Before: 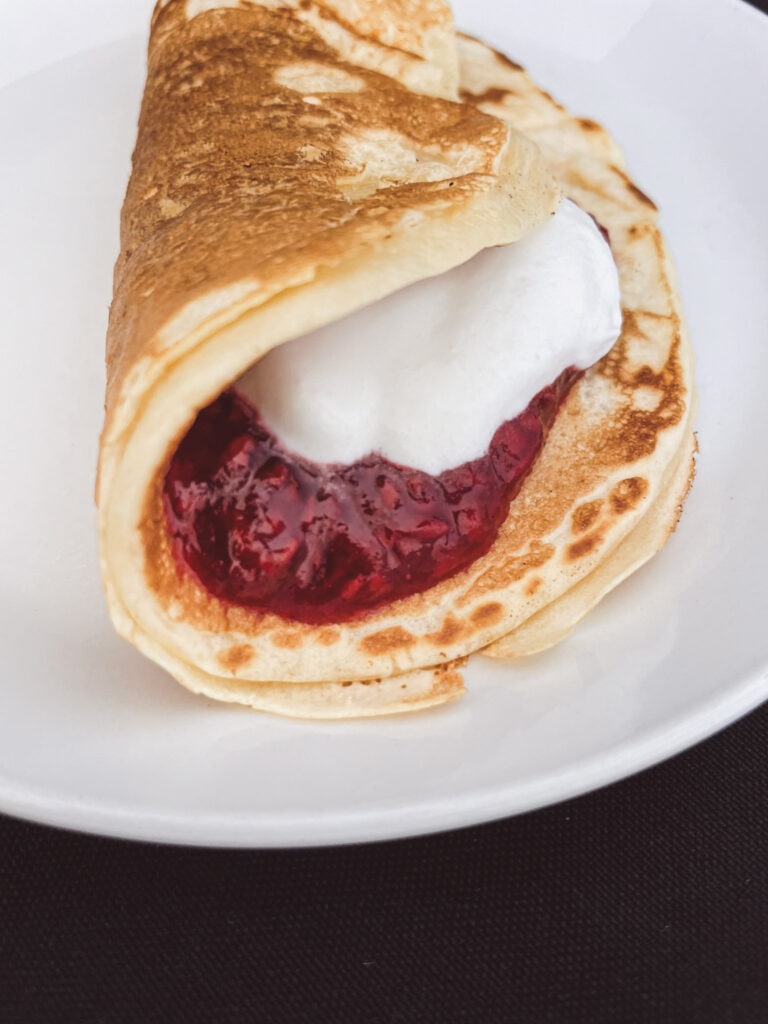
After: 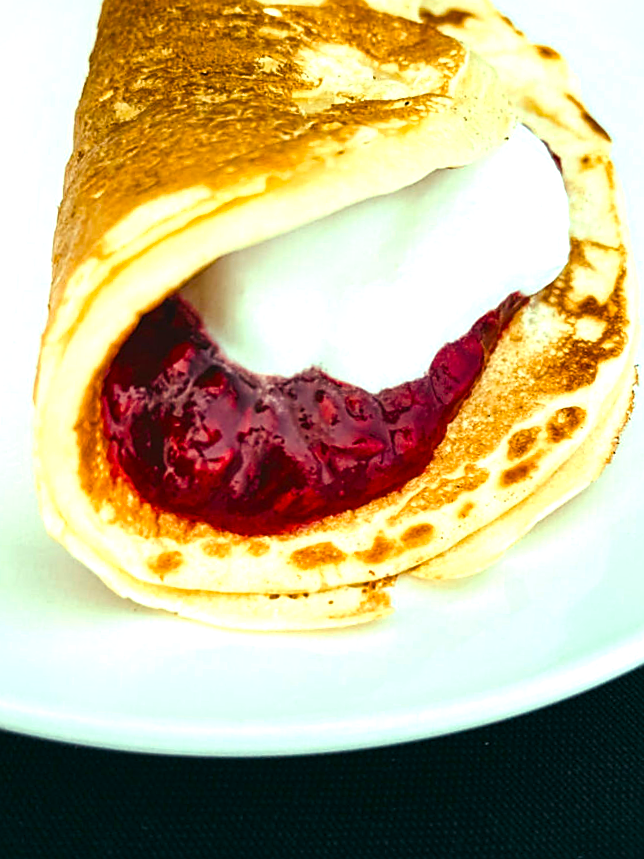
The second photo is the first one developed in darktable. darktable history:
contrast brightness saturation: saturation 0.13
color balance rgb: shadows lift › luminance -7.7%, shadows lift › chroma 2.13%, shadows lift › hue 165.27°, power › luminance -7.77%, power › chroma 1.1%, power › hue 215.88°, highlights gain › luminance 15.15%, highlights gain › chroma 7%, highlights gain › hue 125.57°, global offset › luminance -0.33%, global offset › chroma 0.11%, global offset › hue 165.27°, perceptual saturation grading › global saturation 24.42%, perceptual saturation grading › highlights -24.42%, perceptual saturation grading › mid-tones 24.42%, perceptual saturation grading › shadows 40%, perceptual brilliance grading › global brilliance -5%, perceptual brilliance grading › highlights 24.42%, perceptual brilliance grading › mid-tones 7%, perceptual brilliance grading › shadows -5%
sharpen: on, module defaults
crop and rotate: angle -3.27°, left 5.211%, top 5.211%, right 4.607%, bottom 4.607%
